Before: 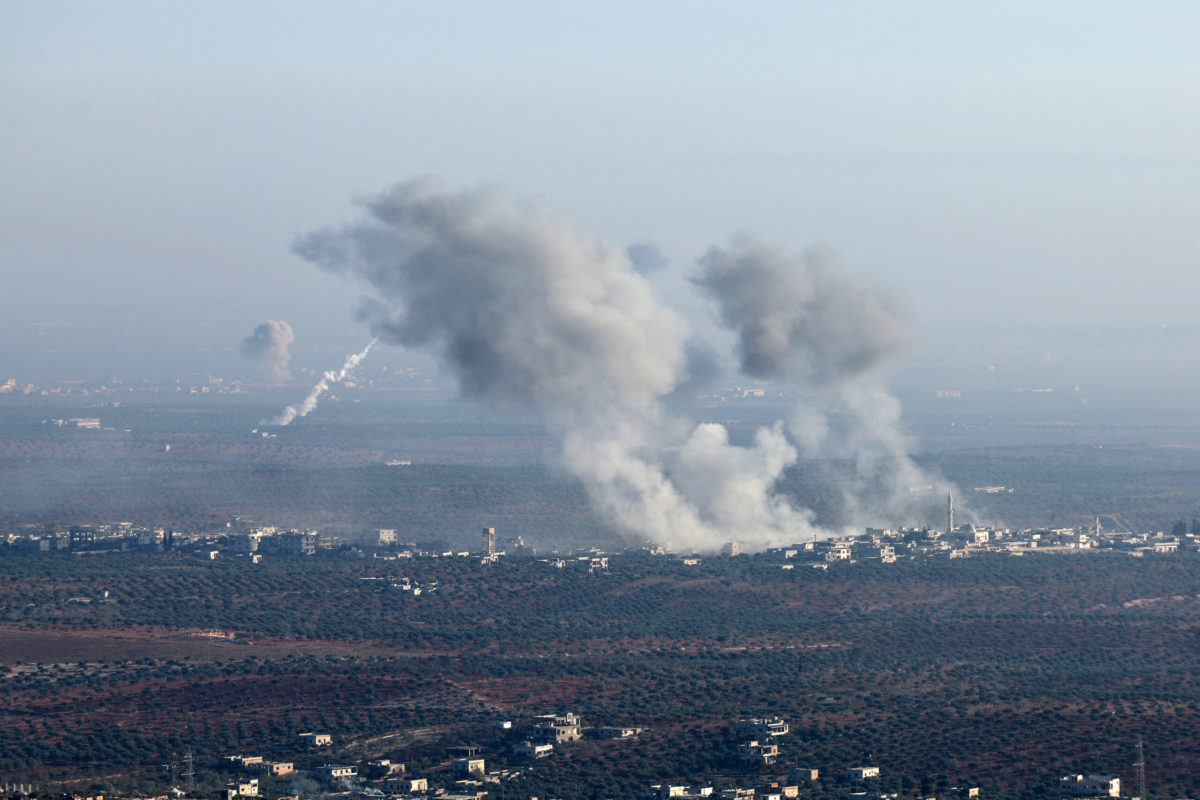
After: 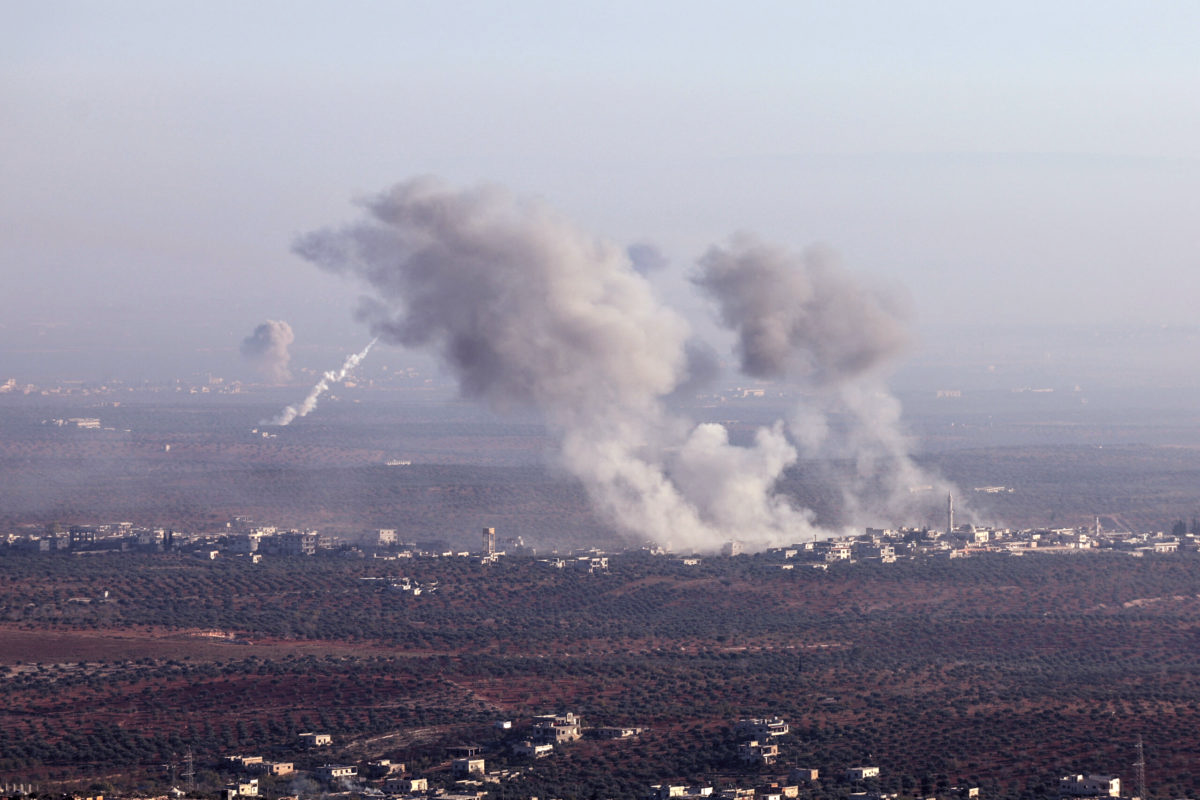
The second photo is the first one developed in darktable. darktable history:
rgb levels: mode RGB, independent channels, levels [[0, 0.474, 1], [0, 0.5, 1], [0, 0.5, 1]]
levels: levels [0.026, 0.507, 0.987]
